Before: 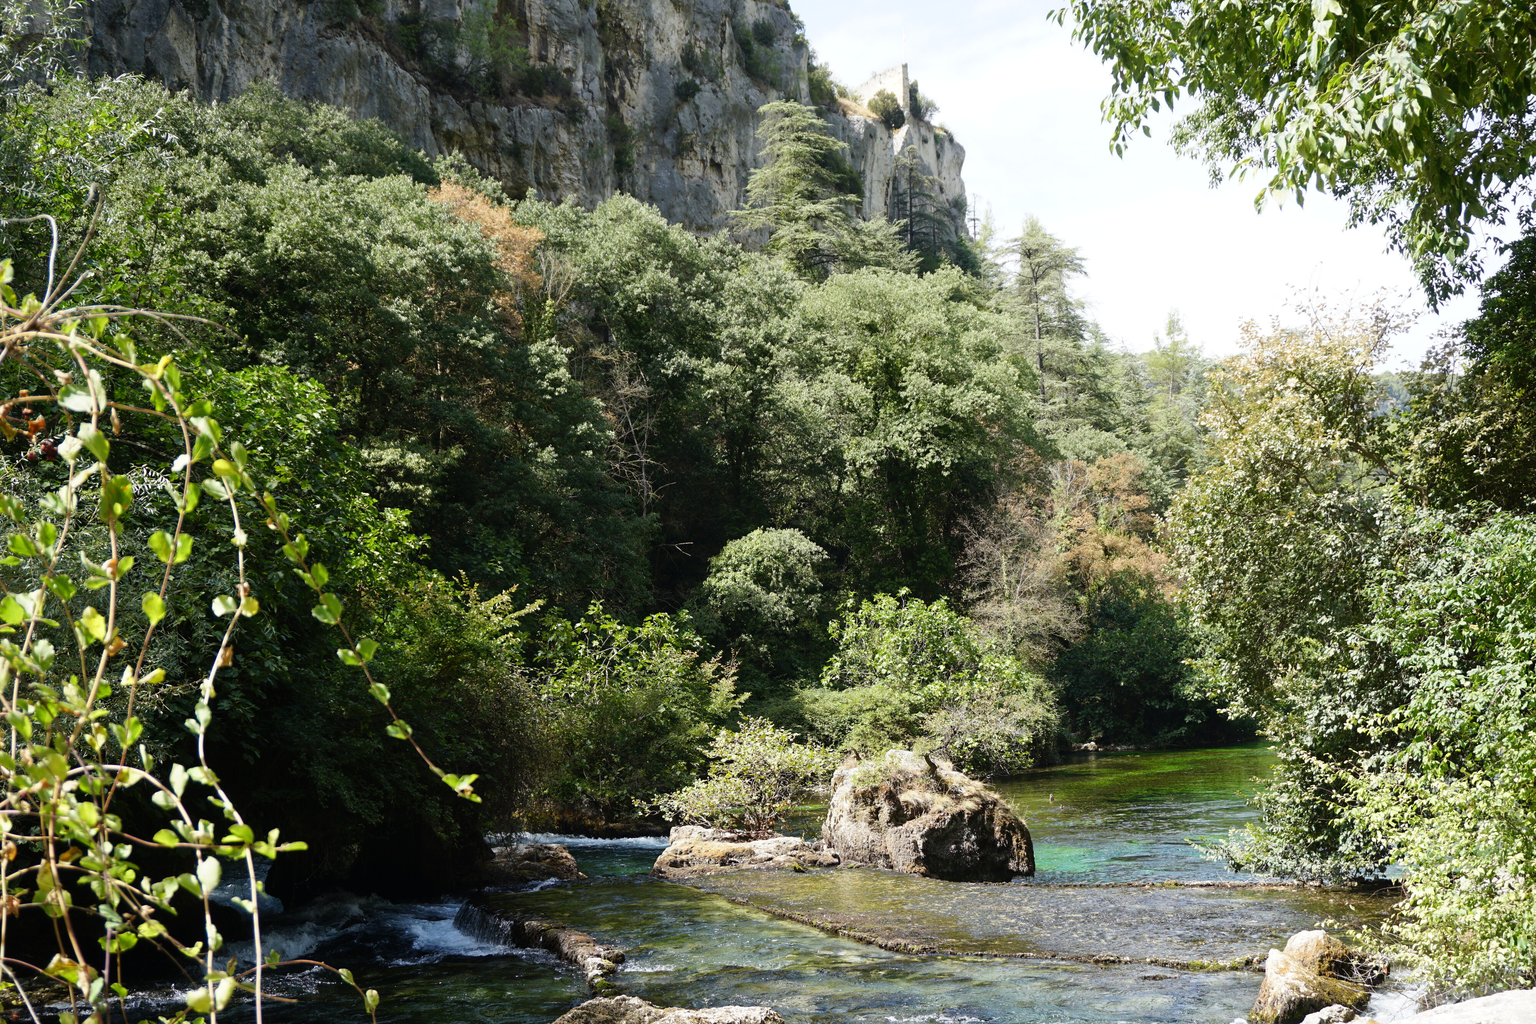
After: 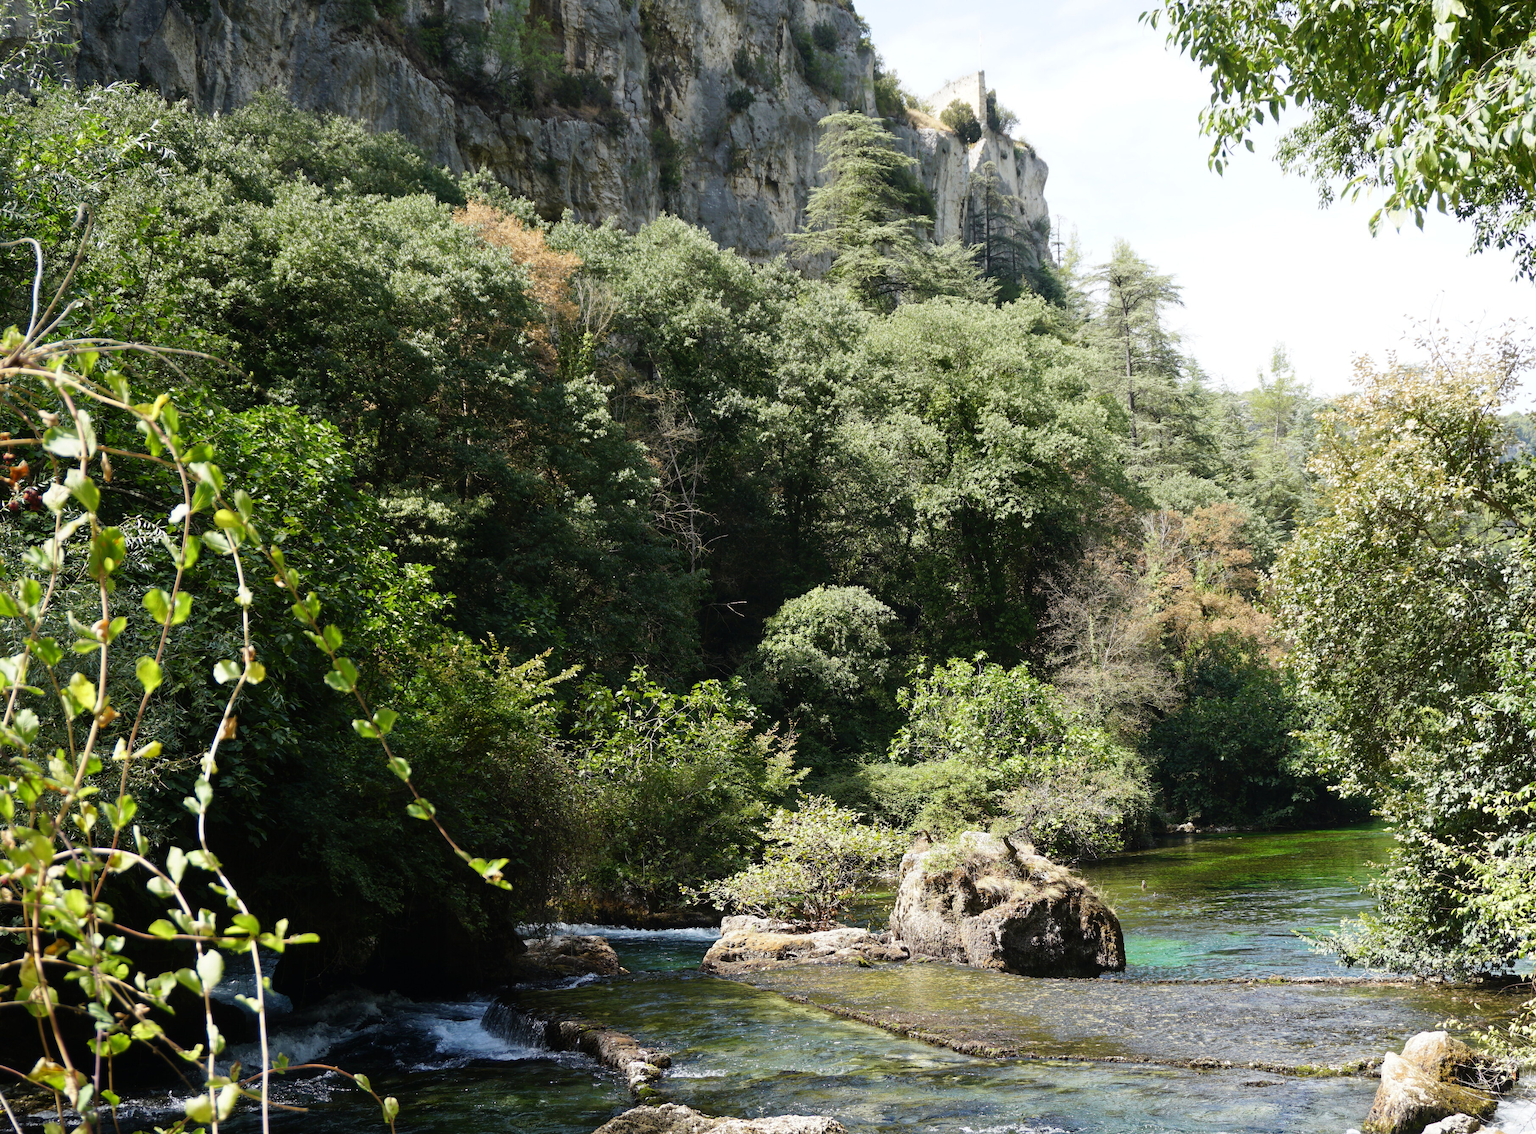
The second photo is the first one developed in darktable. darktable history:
crop and rotate: left 1.278%, right 8.496%
